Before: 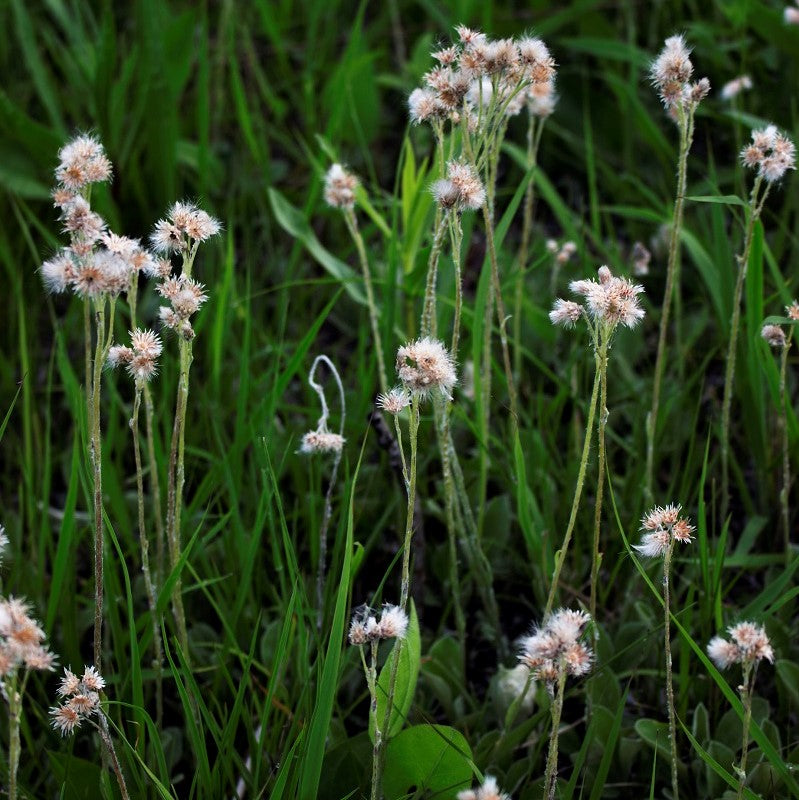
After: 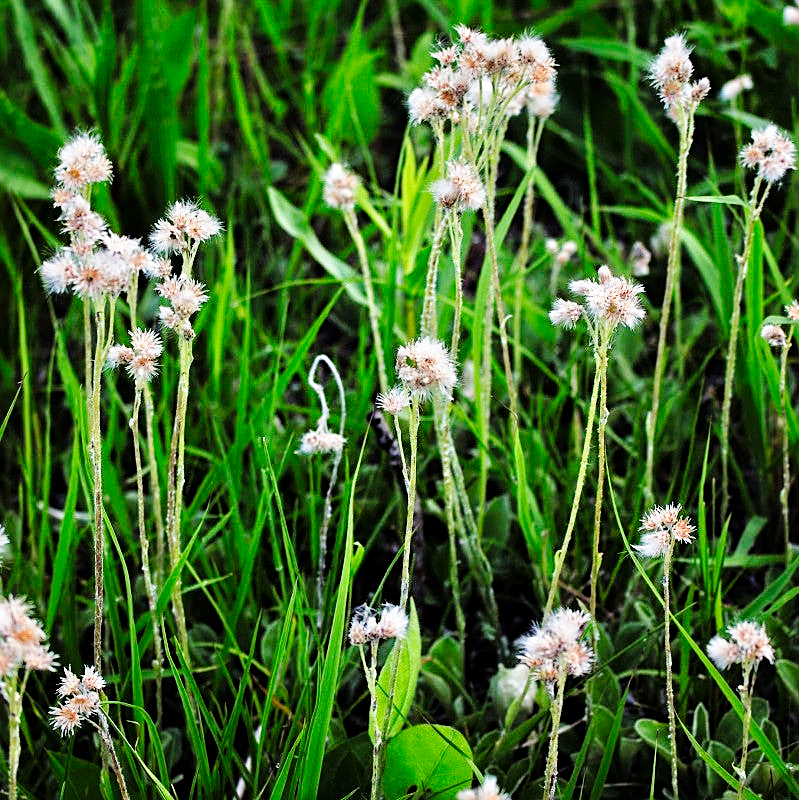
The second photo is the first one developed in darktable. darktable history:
sharpen: on, module defaults
base curve: curves: ch0 [(0, 0) (0.036, 0.025) (0.121, 0.166) (0.206, 0.329) (0.605, 0.79) (1, 1)], preserve colors none
tone equalizer: -7 EV 0.153 EV, -6 EV 0.605 EV, -5 EV 1.13 EV, -4 EV 1.36 EV, -3 EV 1.16 EV, -2 EV 0.6 EV, -1 EV 0.166 EV, mask exposure compensation -0.487 EV
